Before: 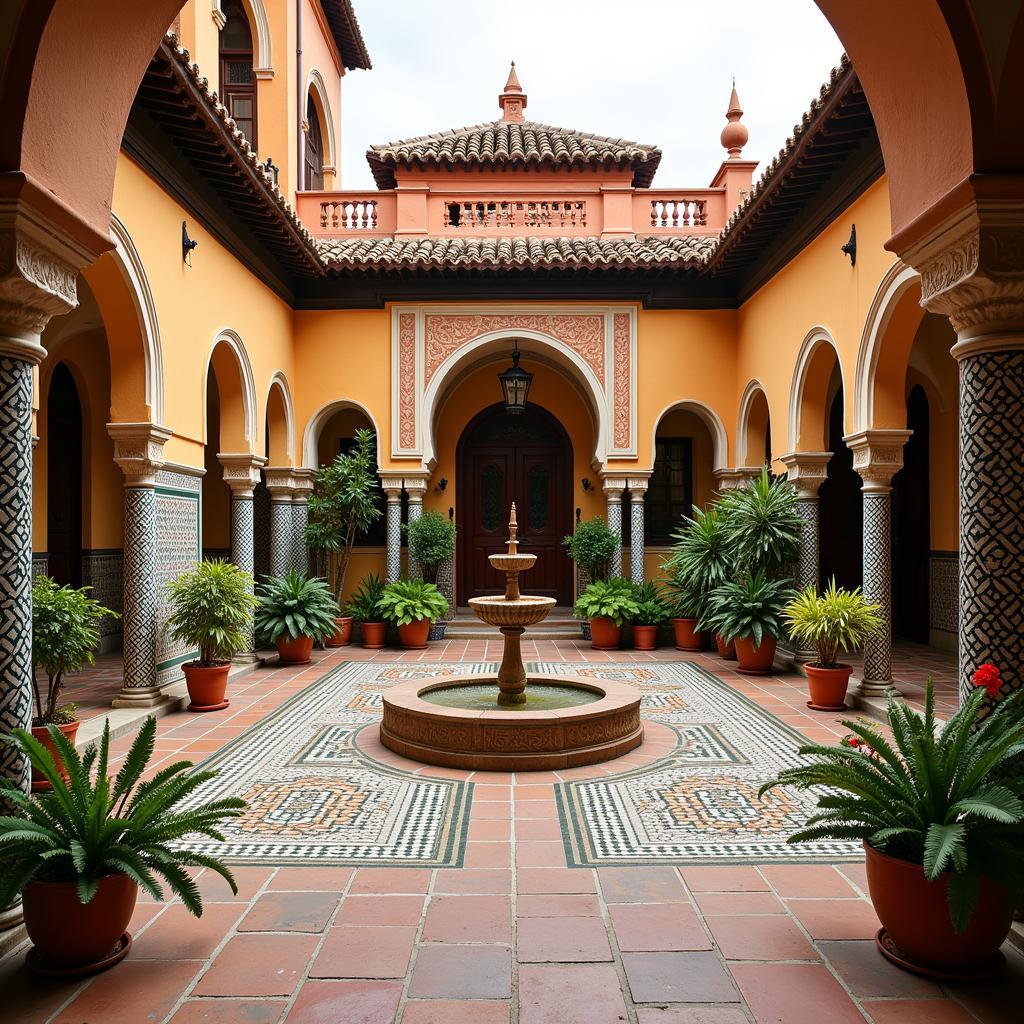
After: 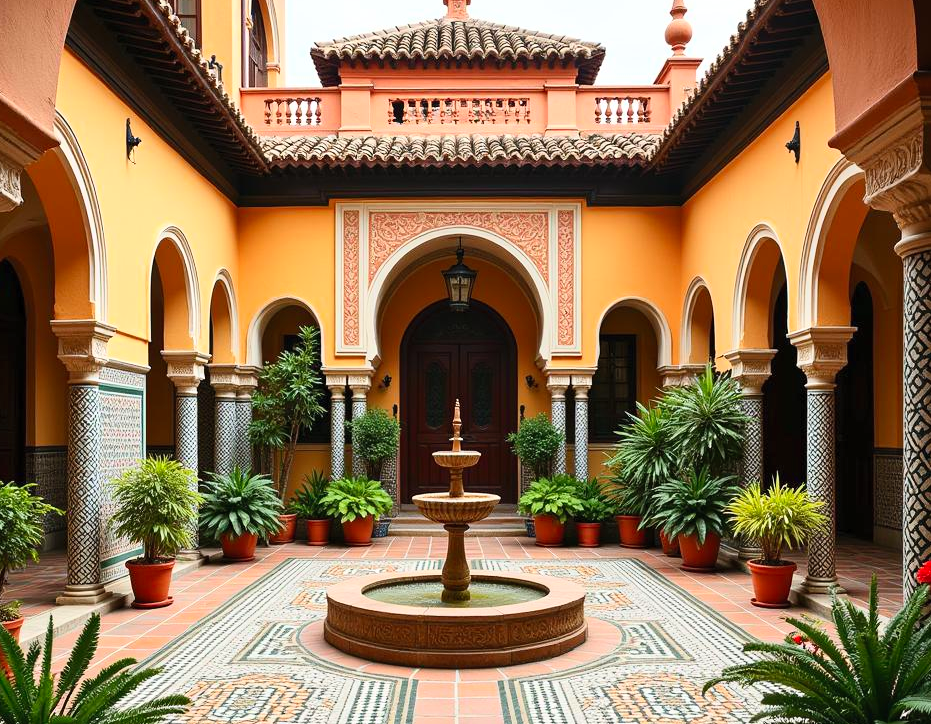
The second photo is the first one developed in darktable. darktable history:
contrast brightness saturation: contrast 0.202, brightness 0.165, saturation 0.218
tone equalizer: mask exposure compensation -0.507 EV
crop: left 5.51%, top 10.065%, right 3.568%, bottom 19.209%
